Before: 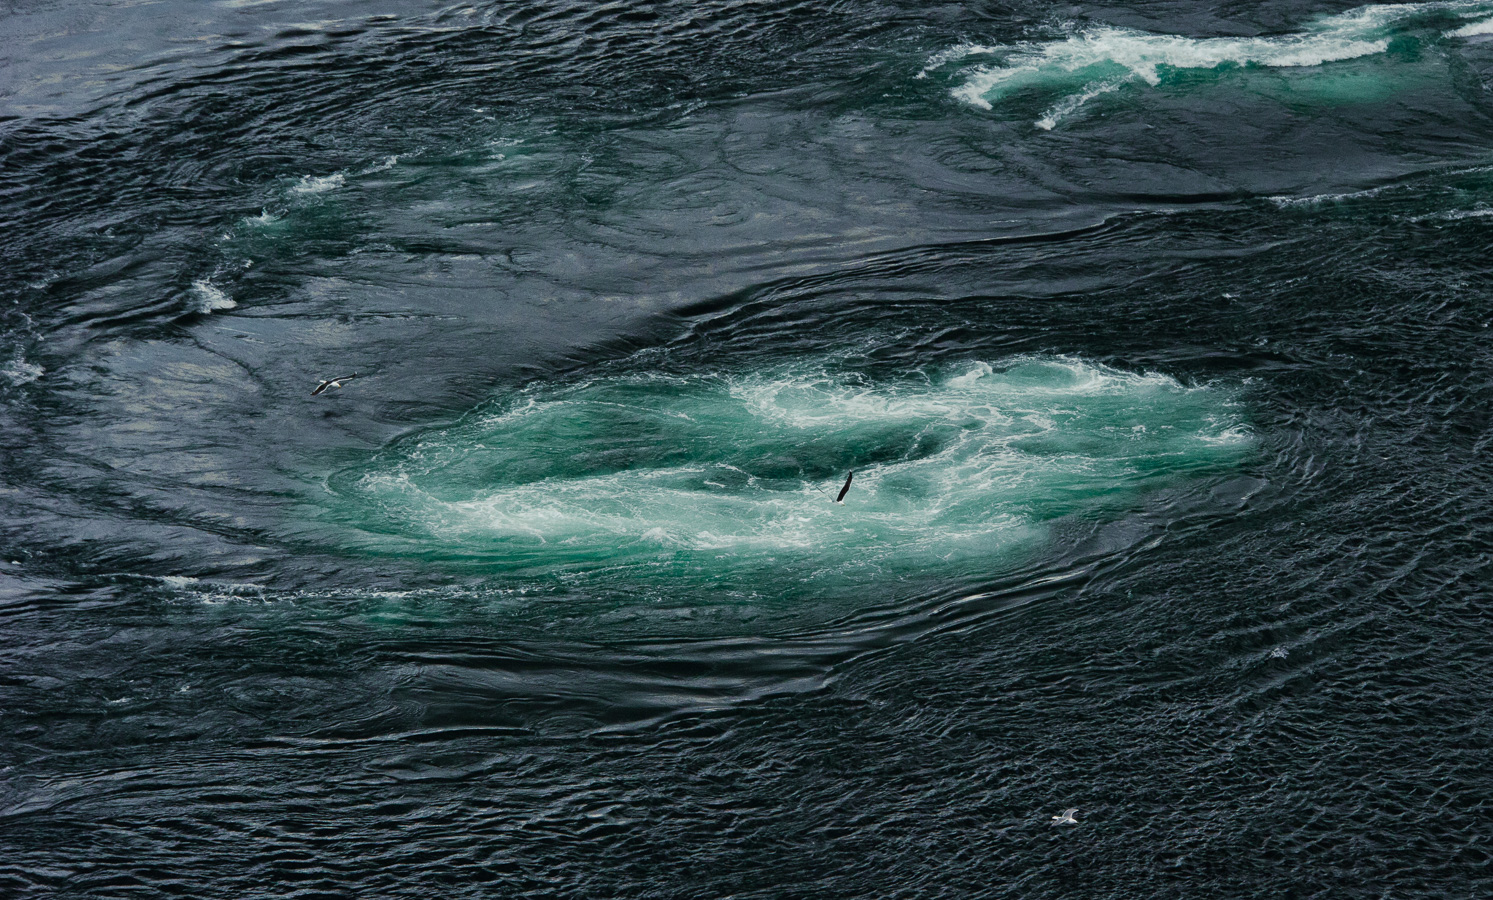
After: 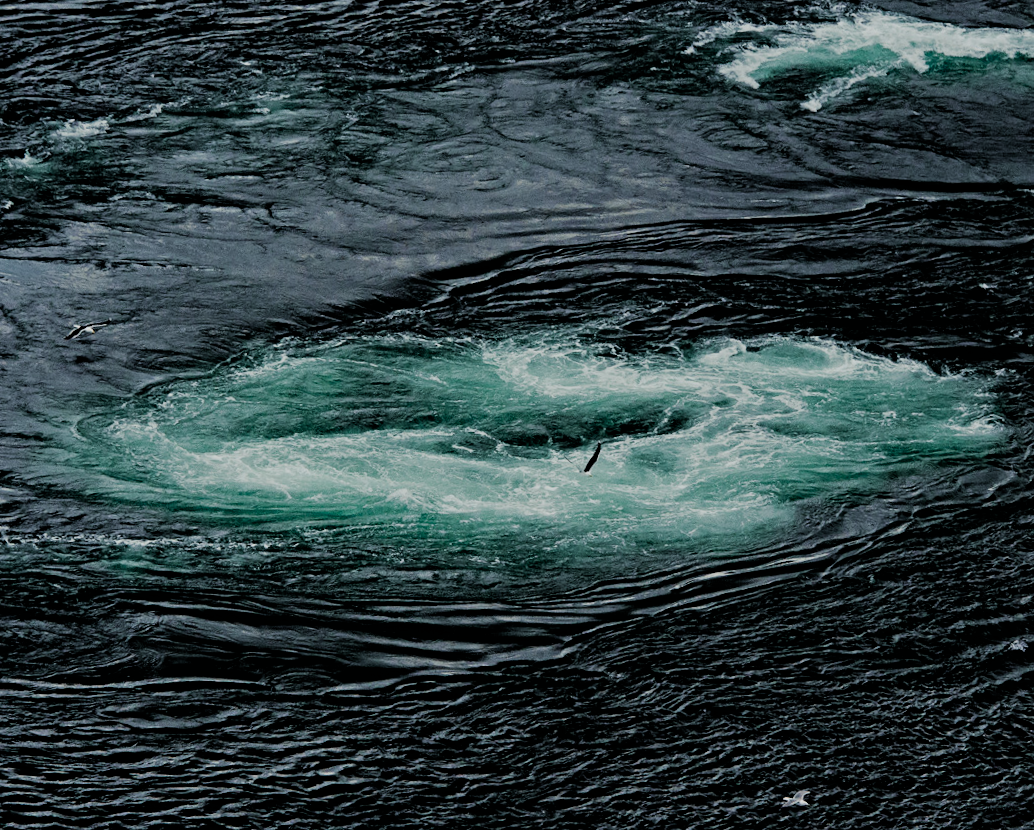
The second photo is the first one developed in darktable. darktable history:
contrast equalizer: y [[0.5, 0.501, 0.525, 0.597, 0.58, 0.514], [0.5 ×6], [0.5 ×6], [0 ×6], [0 ×6]]
crop and rotate: angle -2.88°, left 14.042%, top 0.033%, right 10.976%, bottom 0.092%
filmic rgb: black relative exposure -4.3 EV, white relative exposure 4.56 EV, hardness 2.39, contrast 1.05
